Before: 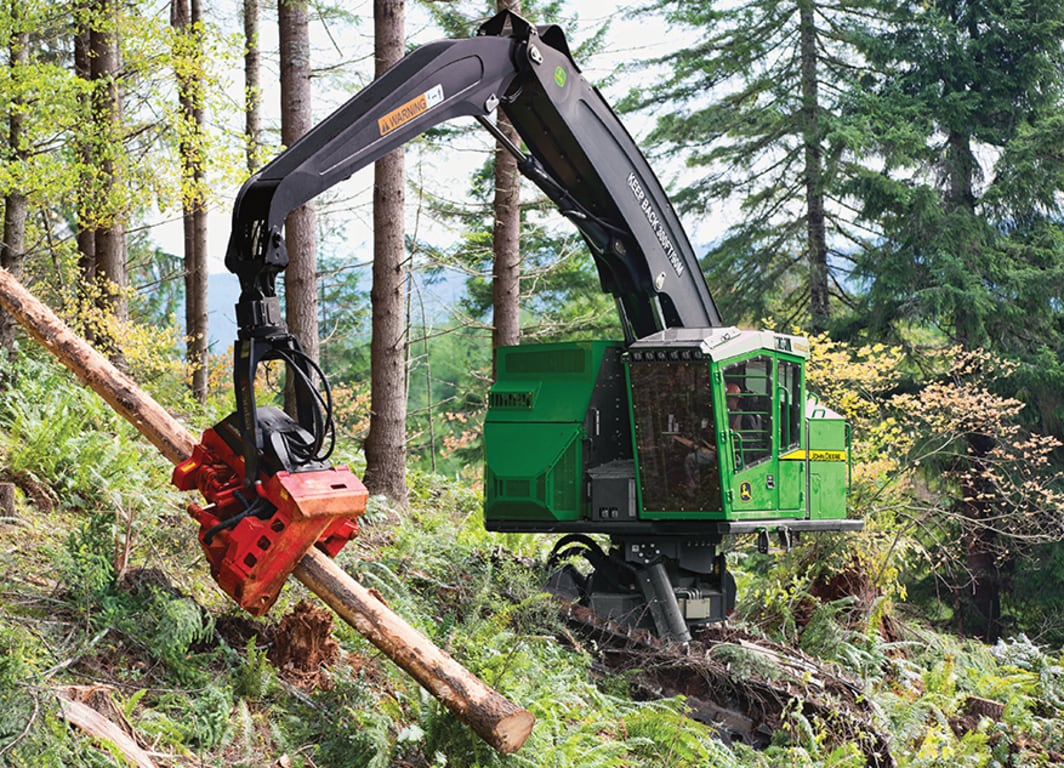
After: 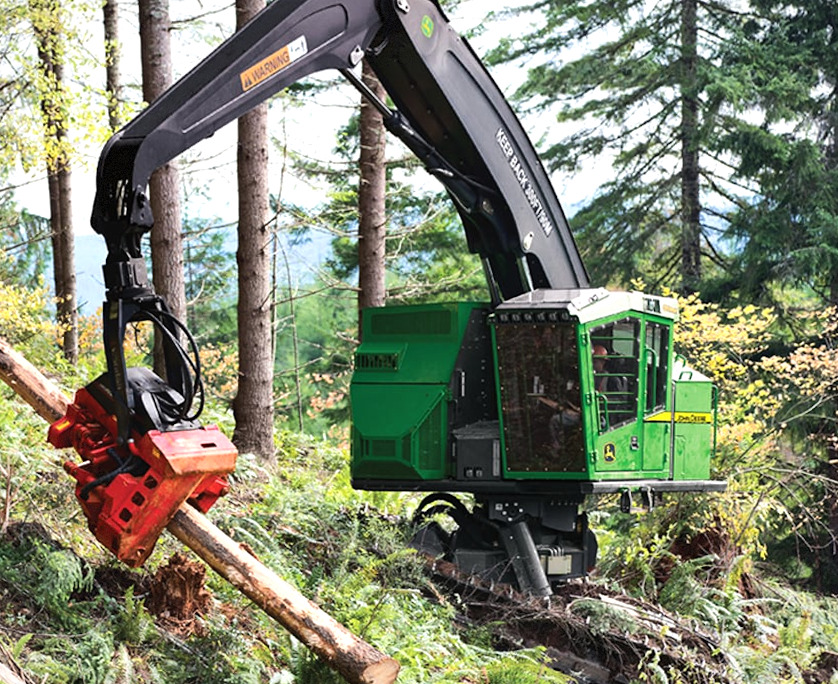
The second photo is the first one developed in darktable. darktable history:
tone equalizer: -8 EV -0.417 EV, -7 EV -0.389 EV, -6 EV -0.333 EV, -5 EV -0.222 EV, -3 EV 0.222 EV, -2 EV 0.333 EV, -1 EV 0.389 EV, +0 EV 0.417 EV, edges refinement/feathering 500, mask exposure compensation -1.57 EV, preserve details no
exposure: compensate highlight preservation false
rotate and perspective: rotation 0.074°, lens shift (vertical) 0.096, lens shift (horizontal) -0.041, crop left 0.043, crop right 0.952, crop top 0.024, crop bottom 0.979
crop: left 9.807%, top 6.259%, right 7.334%, bottom 2.177%
vignetting: fall-off start 85%, fall-off radius 80%, brightness -0.182, saturation -0.3, width/height ratio 1.219, dithering 8-bit output, unbound false
